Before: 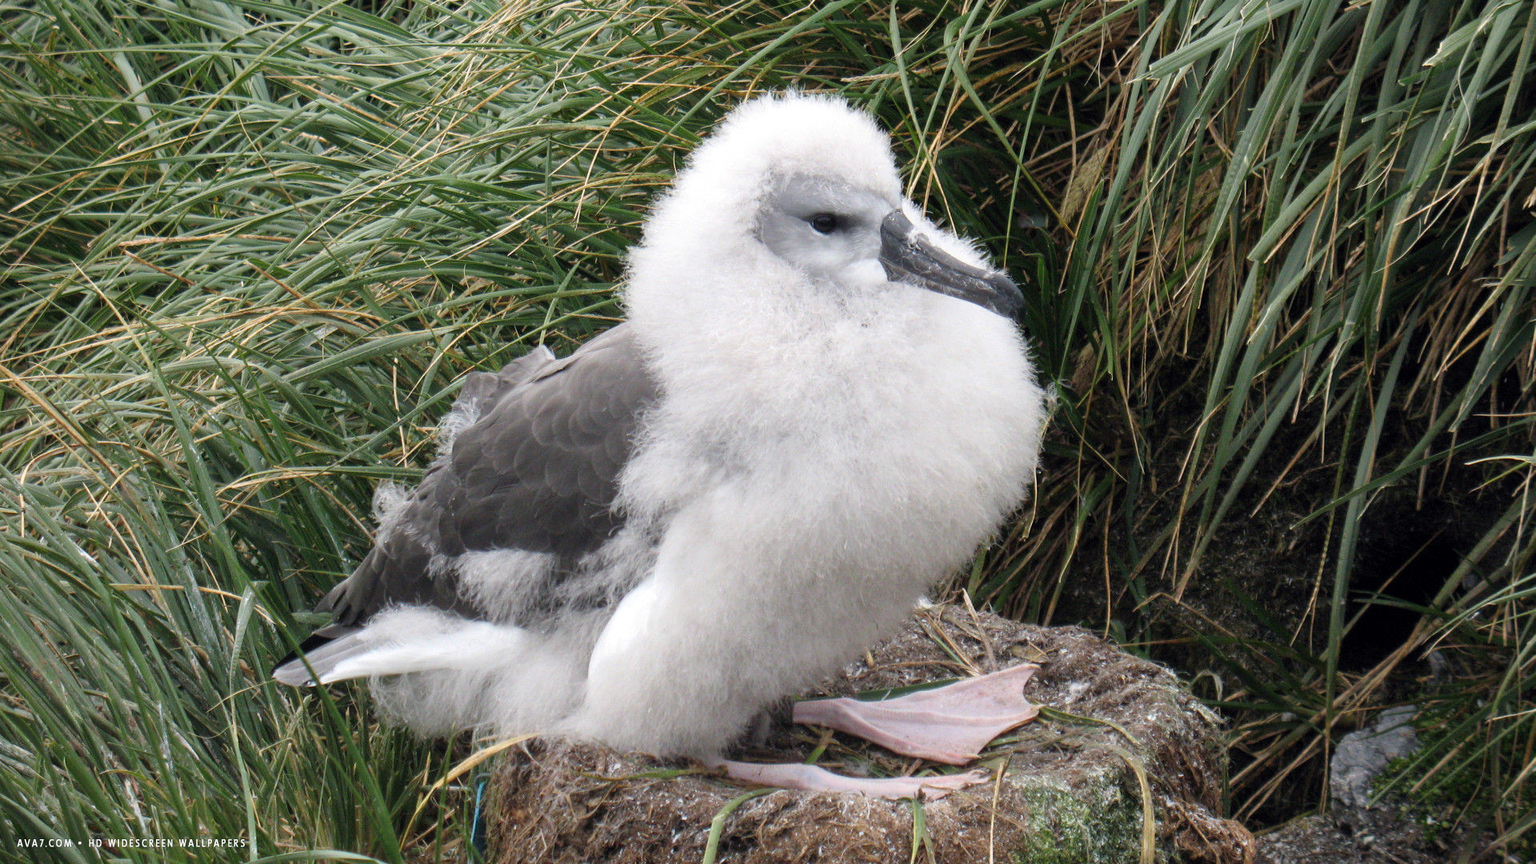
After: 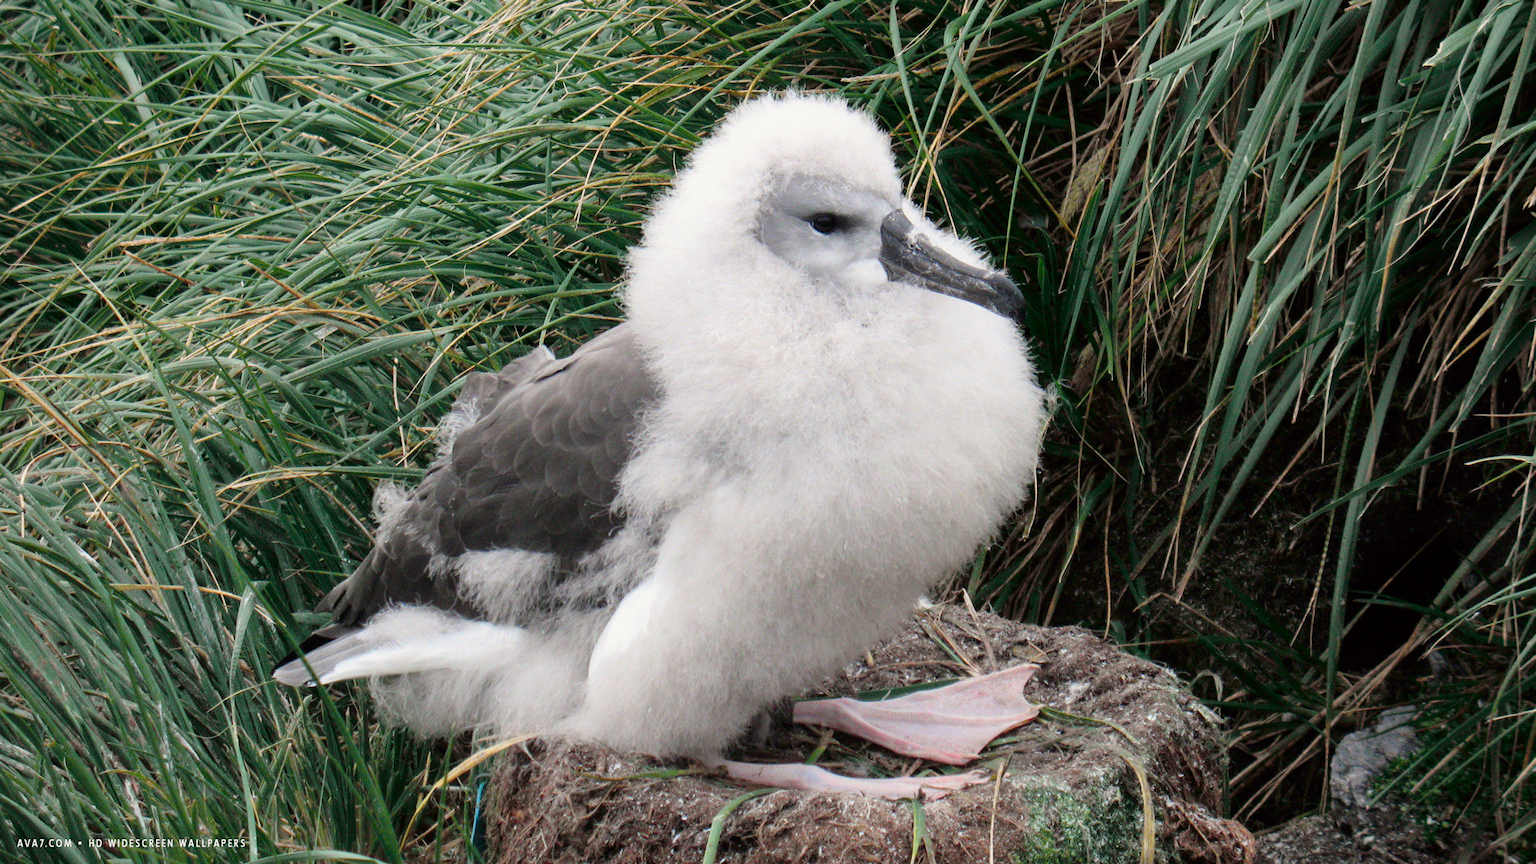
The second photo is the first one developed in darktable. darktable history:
tone curve: curves: ch0 [(0, 0) (0.068, 0.031) (0.183, 0.13) (0.341, 0.319) (0.547, 0.545) (0.828, 0.817) (1, 0.968)]; ch1 [(0, 0) (0.23, 0.166) (0.34, 0.308) (0.371, 0.337) (0.429, 0.408) (0.477, 0.466) (0.499, 0.5) (0.529, 0.528) (0.559, 0.578) (0.743, 0.798) (1, 1)]; ch2 [(0, 0) (0.431, 0.419) (0.495, 0.502) (0.524, 0.525) (0.568, 0.543) (0.6, 0.597) (0.634, 0.644) (0.728, 0.722) (1, 1)], color space Lab, independent channels, preserve colors none
